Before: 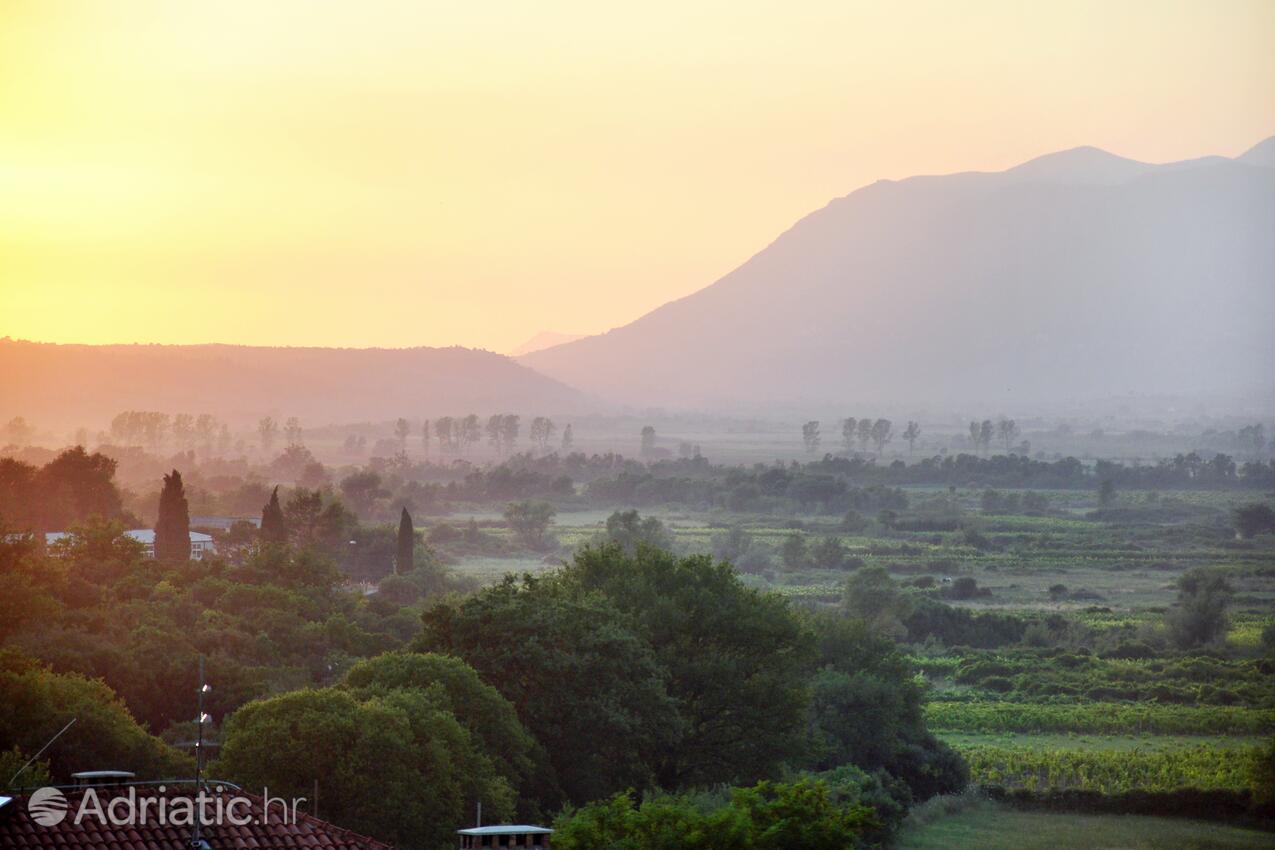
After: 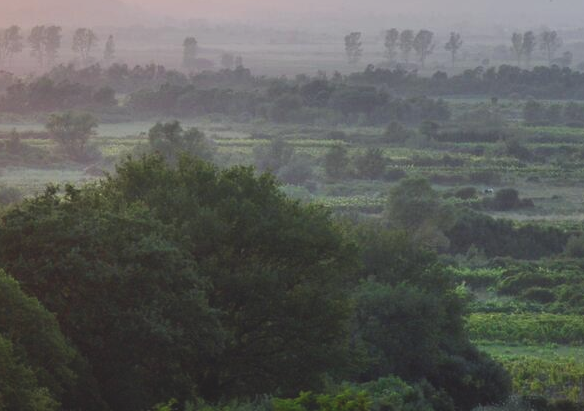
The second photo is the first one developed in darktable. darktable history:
exposure: black level correction -0.014, exposure -0.193 EV, compensate highlight preservation false
crop: left 35.976%, top 45.819%, right 18.162%, bottom 5.807%
